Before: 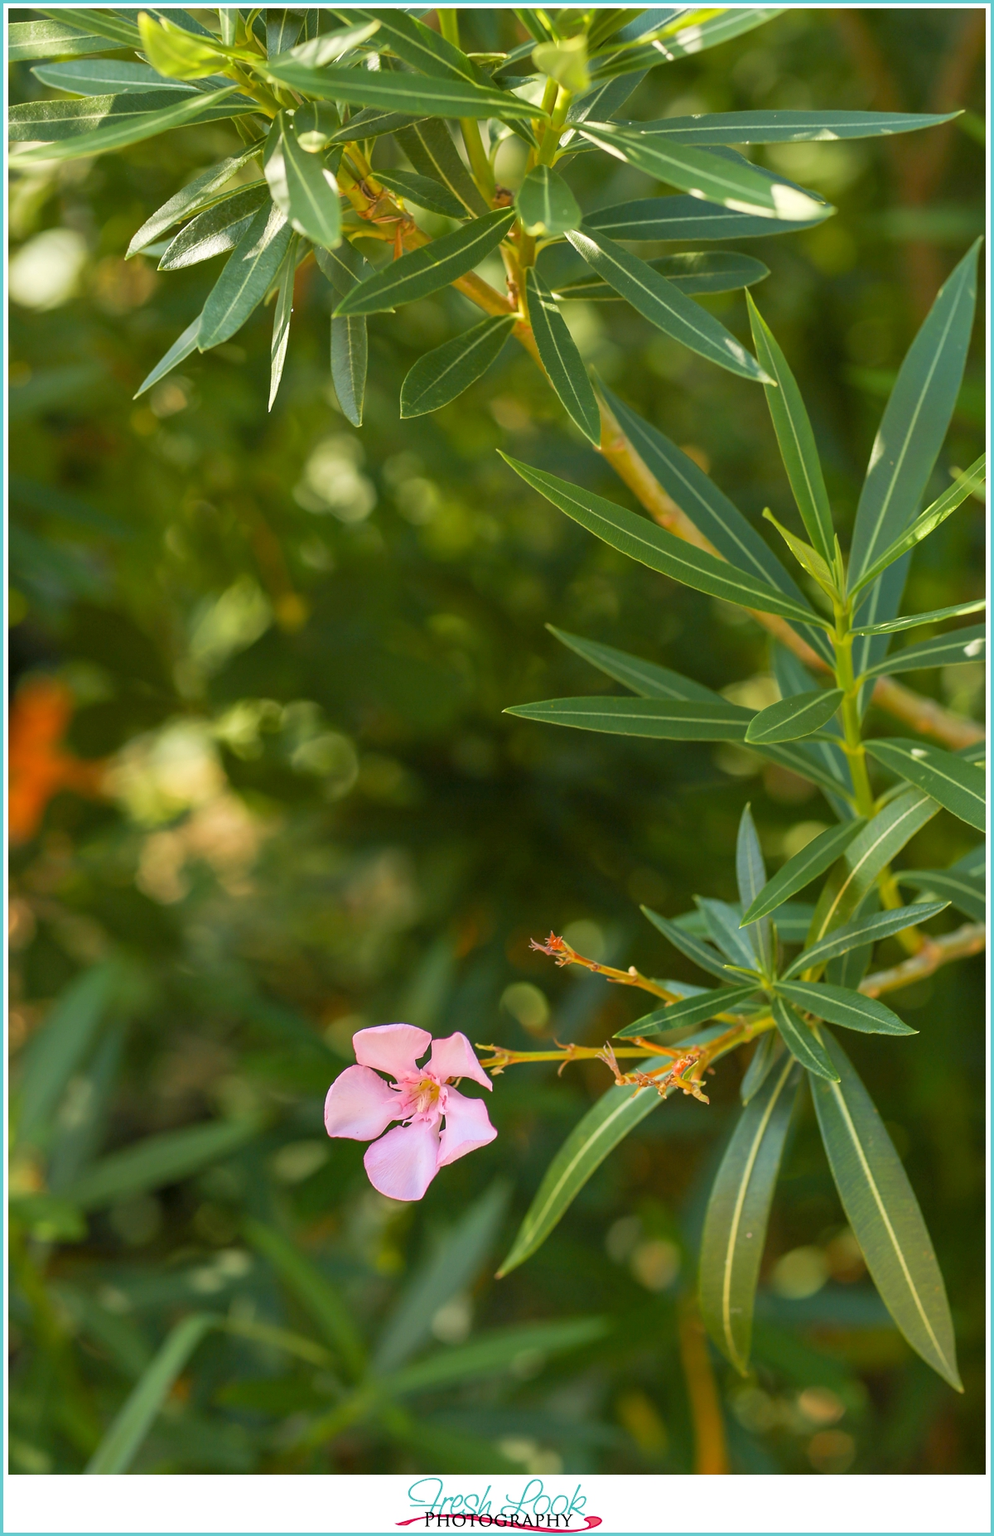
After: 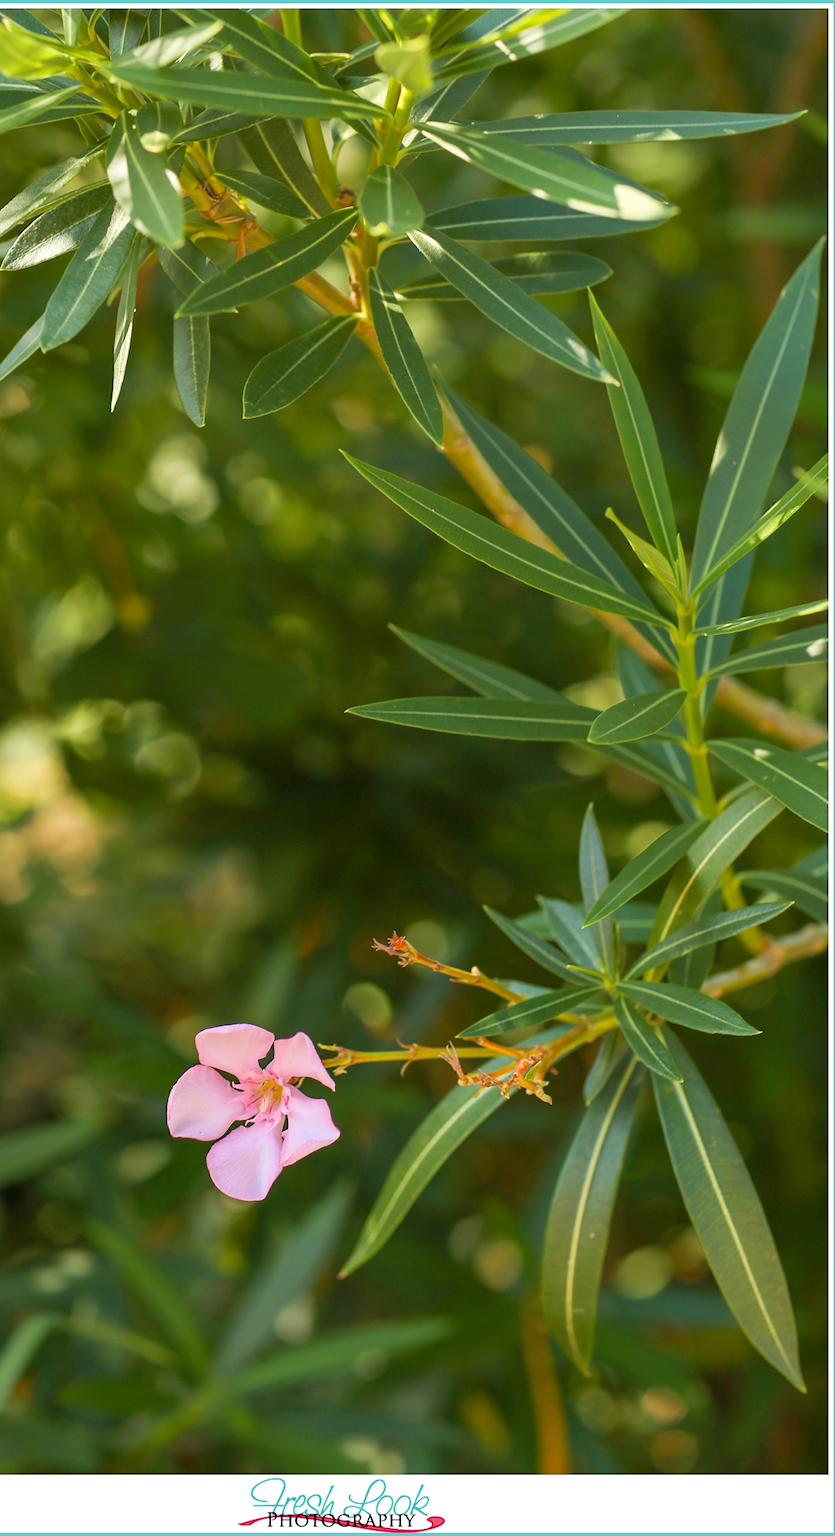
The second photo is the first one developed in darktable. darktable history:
crop: left 15.883%
